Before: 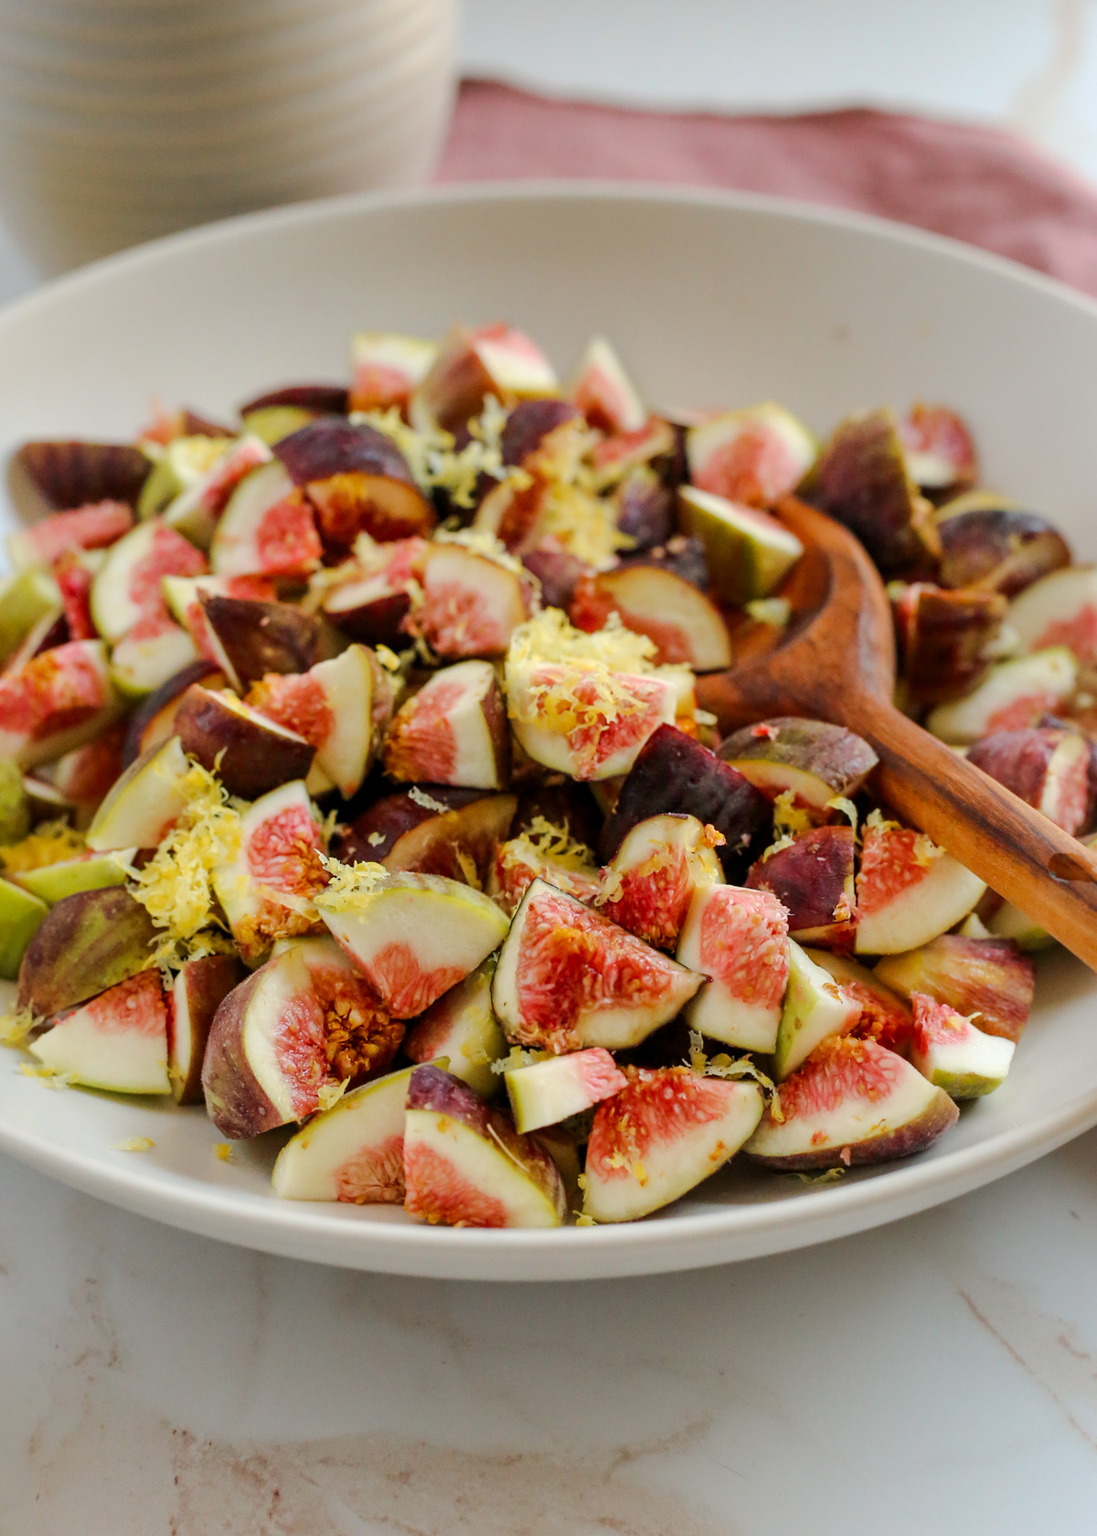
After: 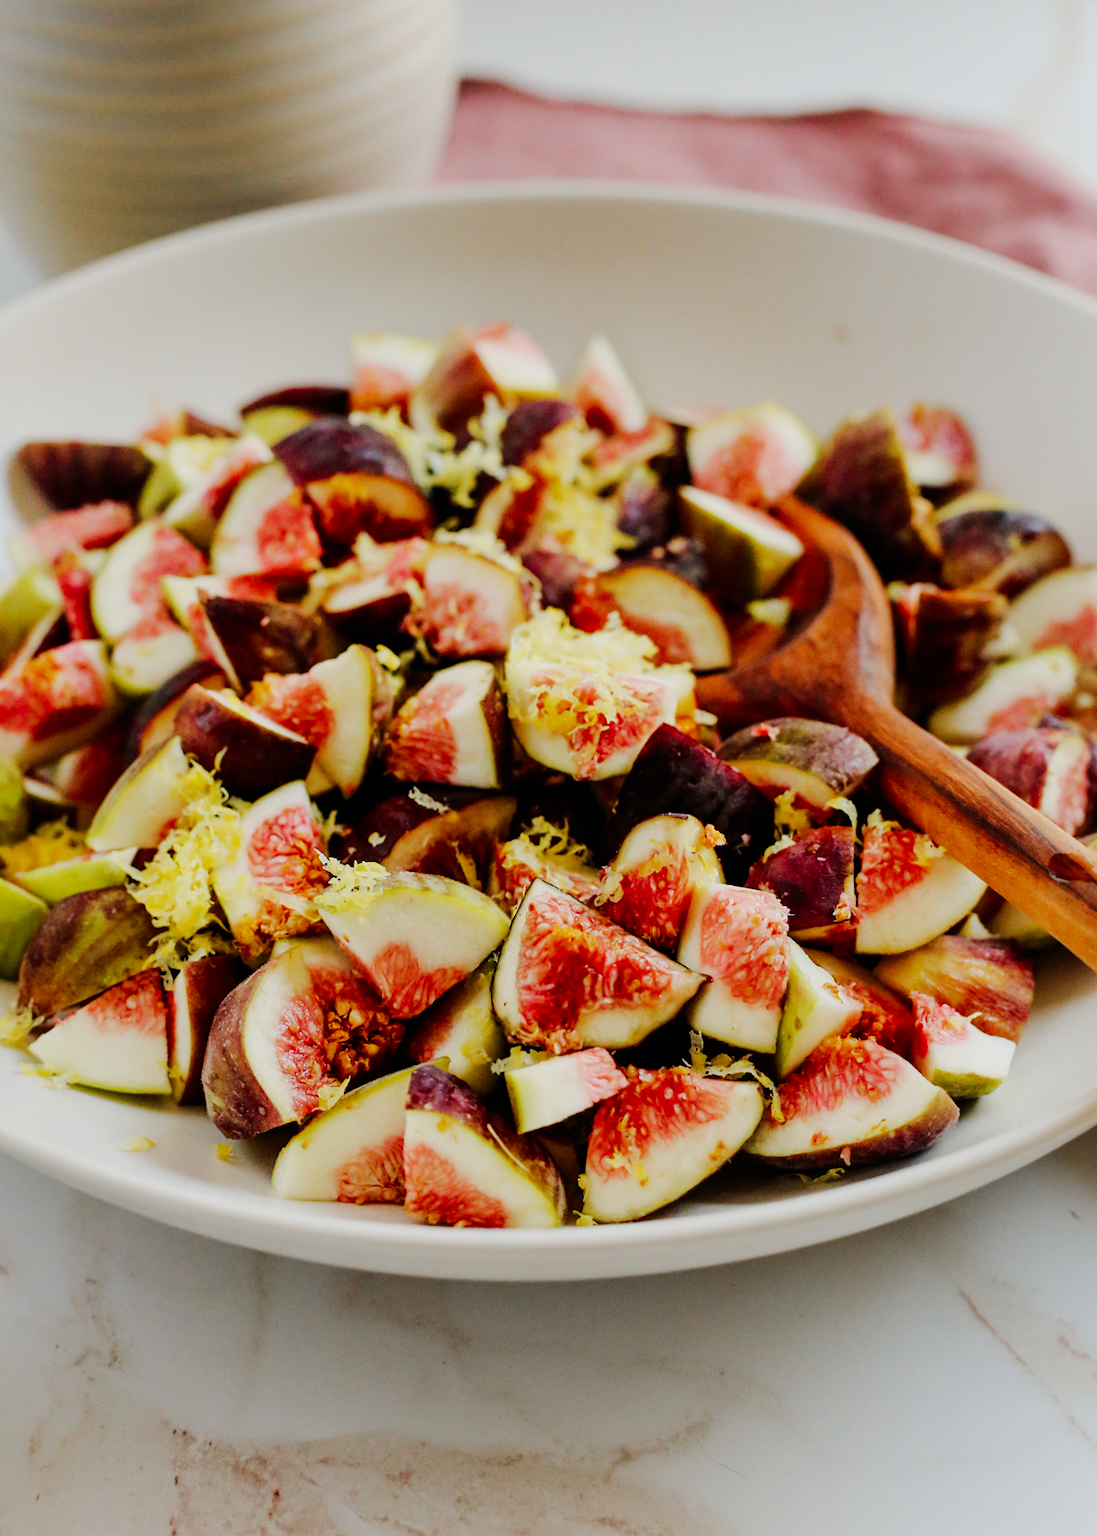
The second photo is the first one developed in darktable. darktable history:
exposure: compensate highlight preservation false
sigmoid: contrast 1.8, skew -0.2, preserve hue 0%, red attenuation 0.1, red rotation 0.035, green attenuation 0.1, green rotation -0.017, blue attenuation 0.15, blue rotation -0.052, base primaries Rec2020
